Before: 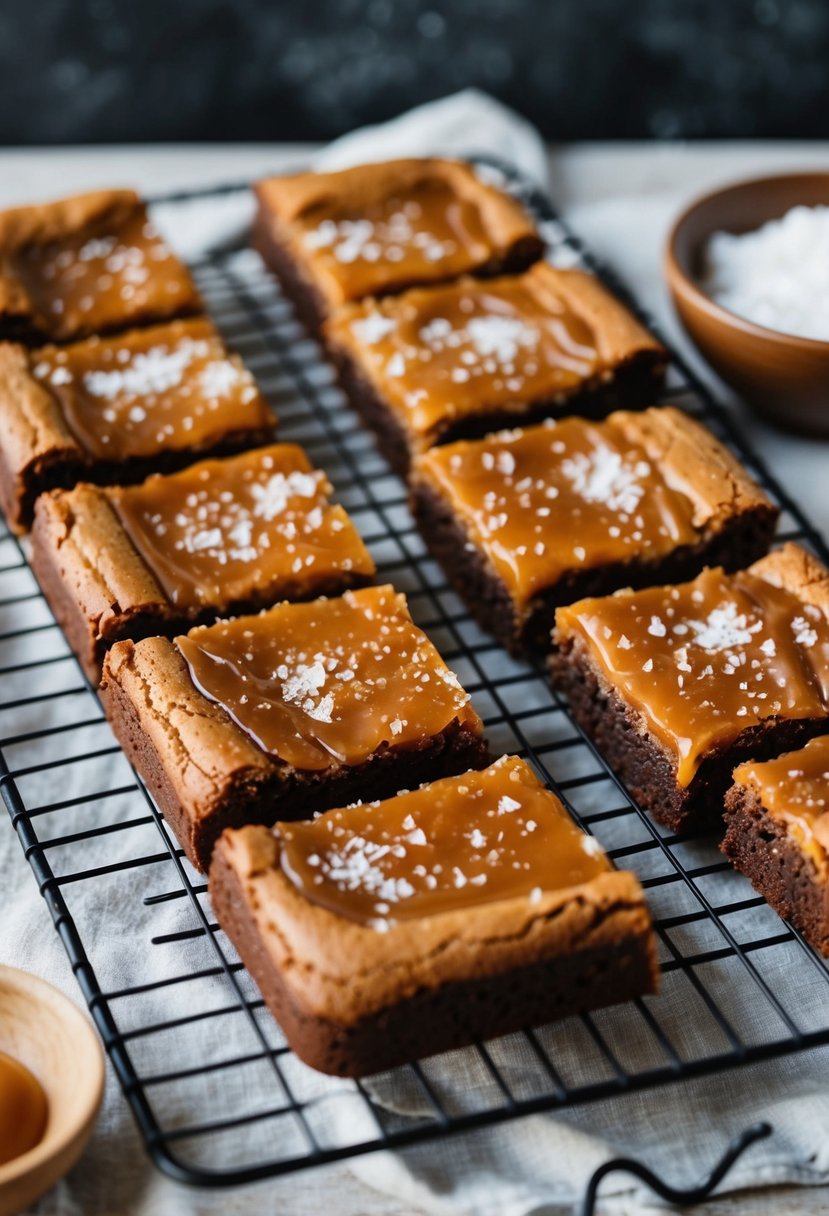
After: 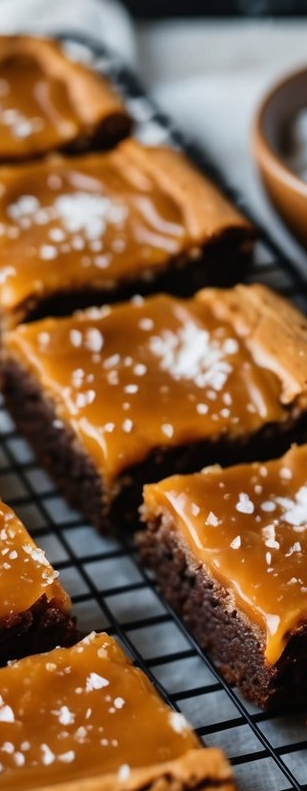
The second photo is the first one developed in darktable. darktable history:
crop and rotate: left 49.79%, top 10.144%, right 13.141%, bottom 24.726%
tone equalizer: on, module defaults
